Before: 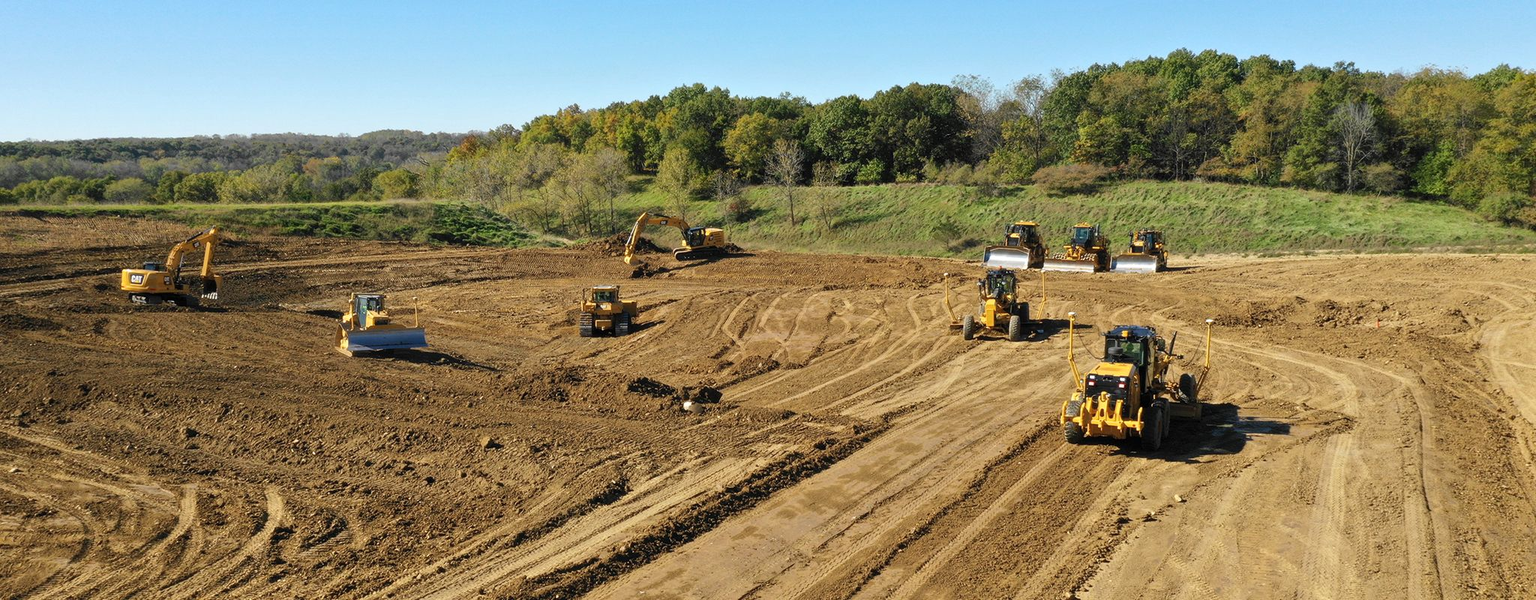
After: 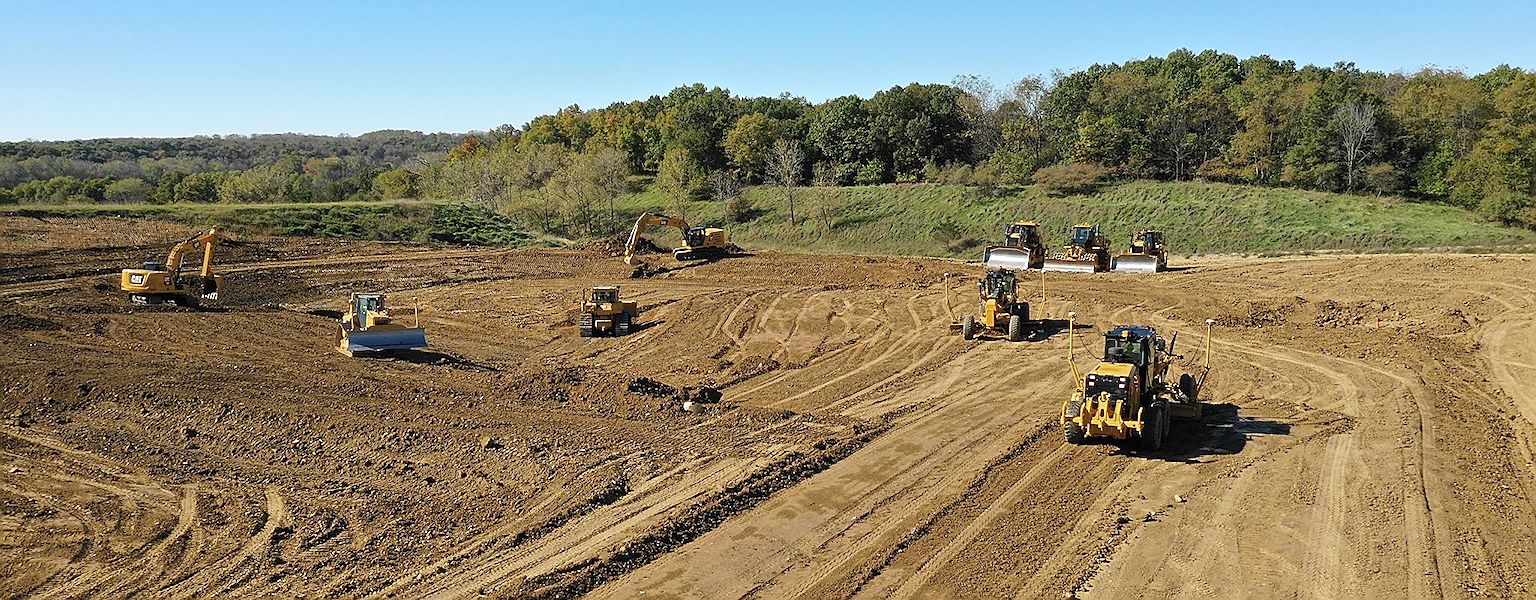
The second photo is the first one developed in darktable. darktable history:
sharpen: radius 1.4, amount 1.25, threshold 0.7
color zones: curves: ch0 [(0, 0.5) (0.143, 0.5) (0.286, 0.456) (0.429, 0.5) (0.571, 0.5) (0.714, 0.5) (0.857, 0.5) (1, 0.5)]; ch1 [(0, 0.5) (0.143, 0.5) (0.286, 0.422) (0.429, 0.5) (0.571, 0.5) (0.714, 0.5) (0.857, 0.5) (1, 0.5)]
